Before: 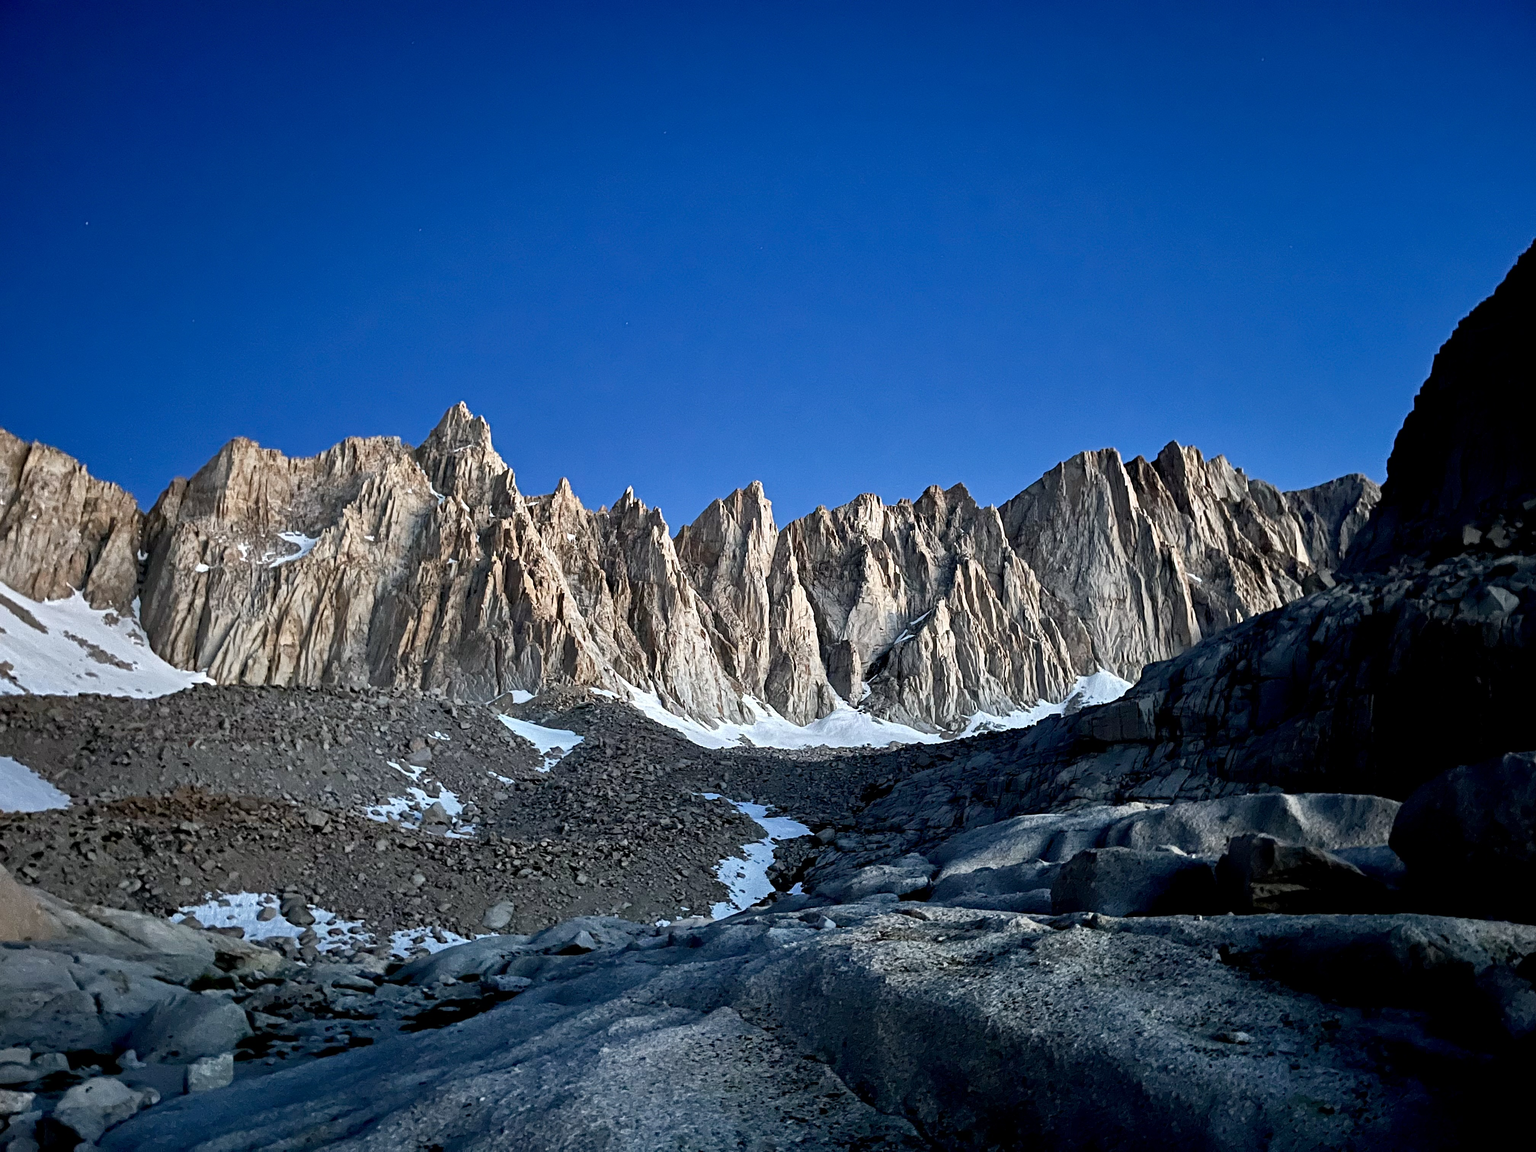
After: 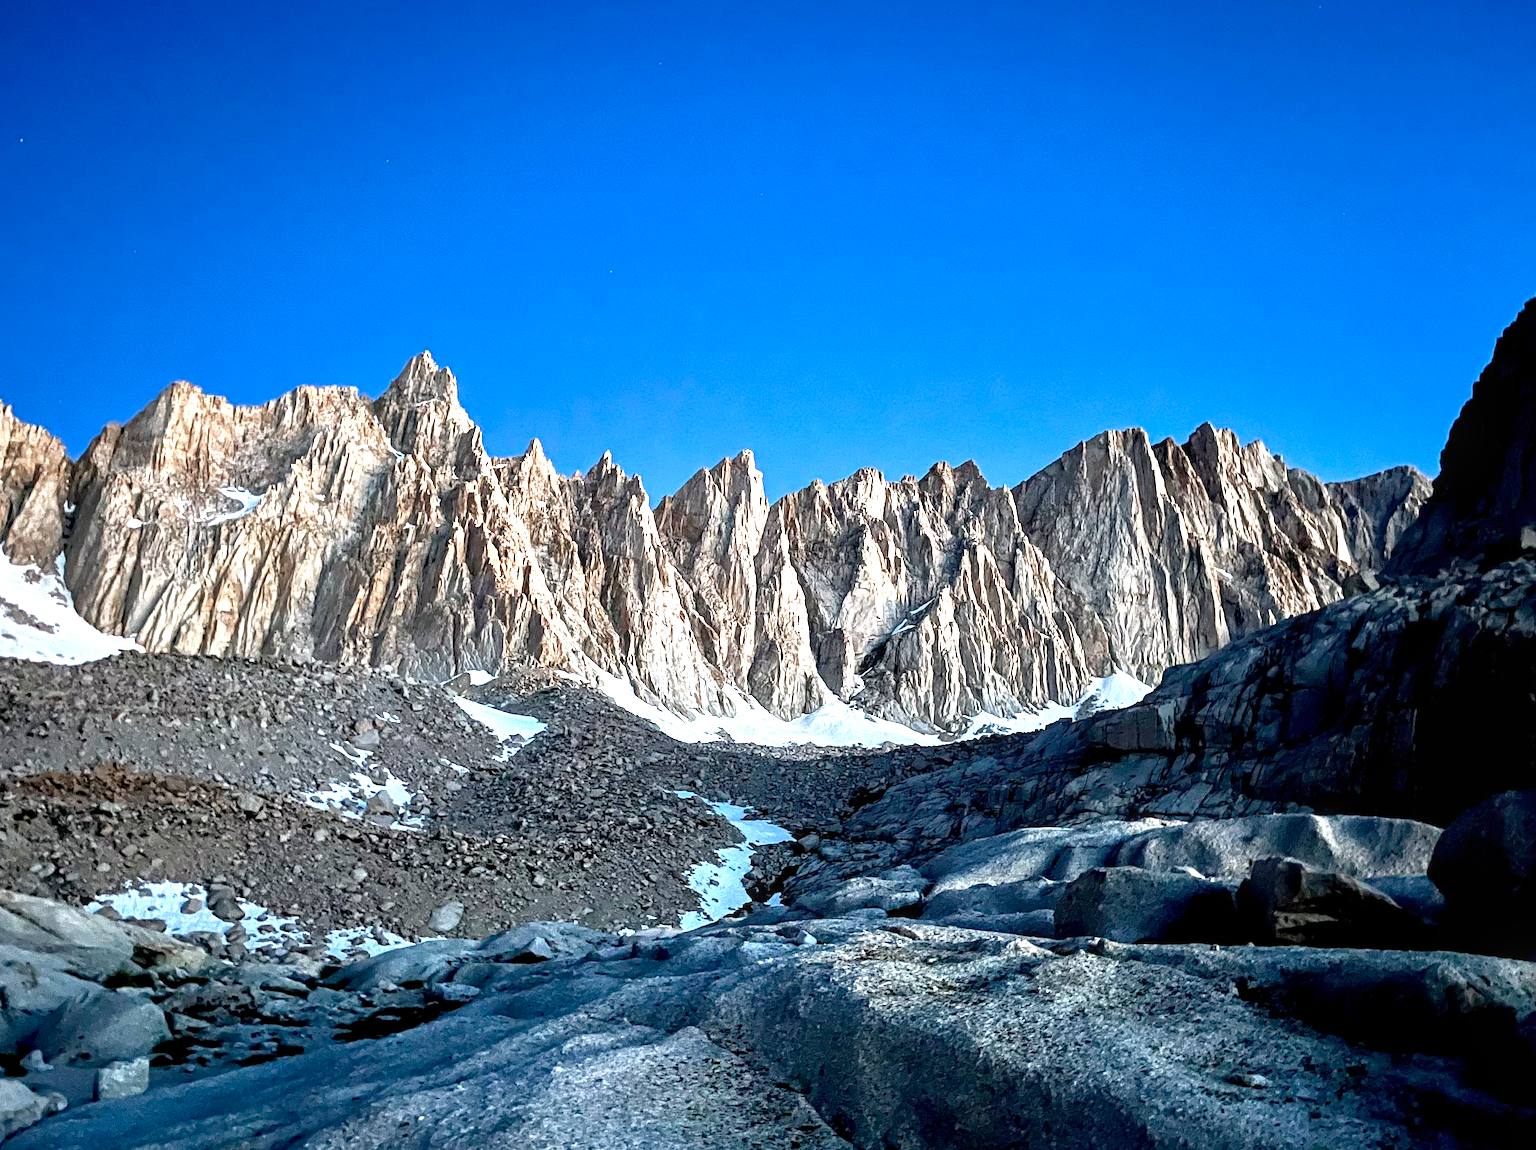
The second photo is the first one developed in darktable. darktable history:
exposure: black level correction 0, exposure 1.001 EV, compensate highlight preservation false
local contrast: on, module defaults
crop and rotate: angle -2.08°, left 3.151%, top 4.135%, right 1.566%, bottom 0.673%
